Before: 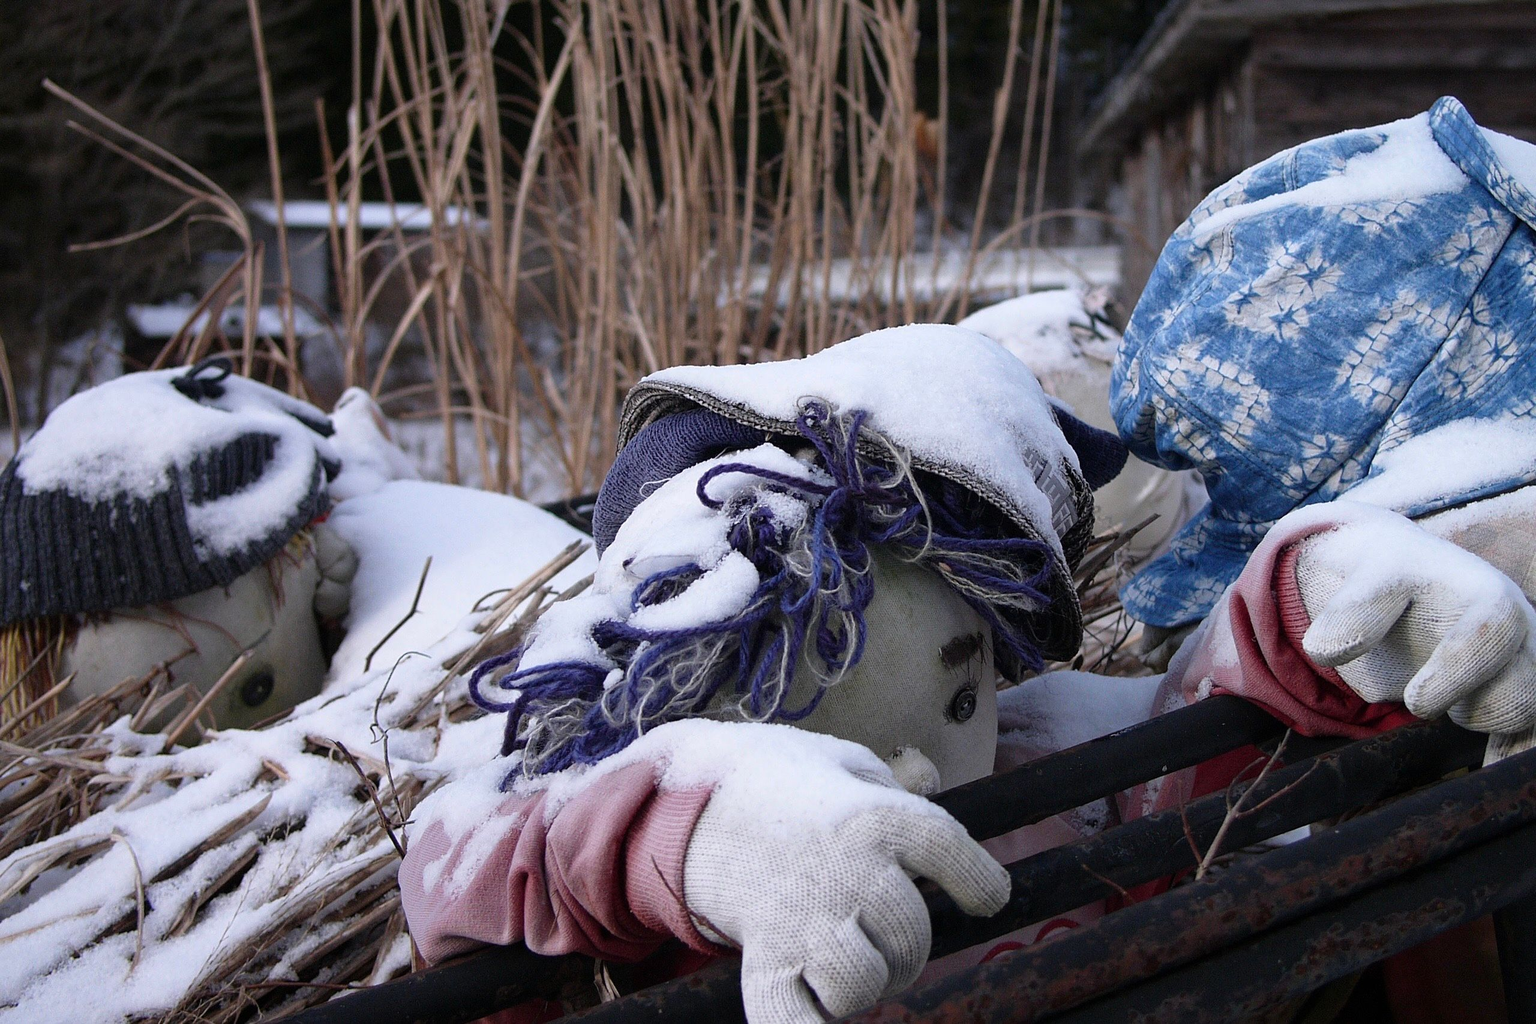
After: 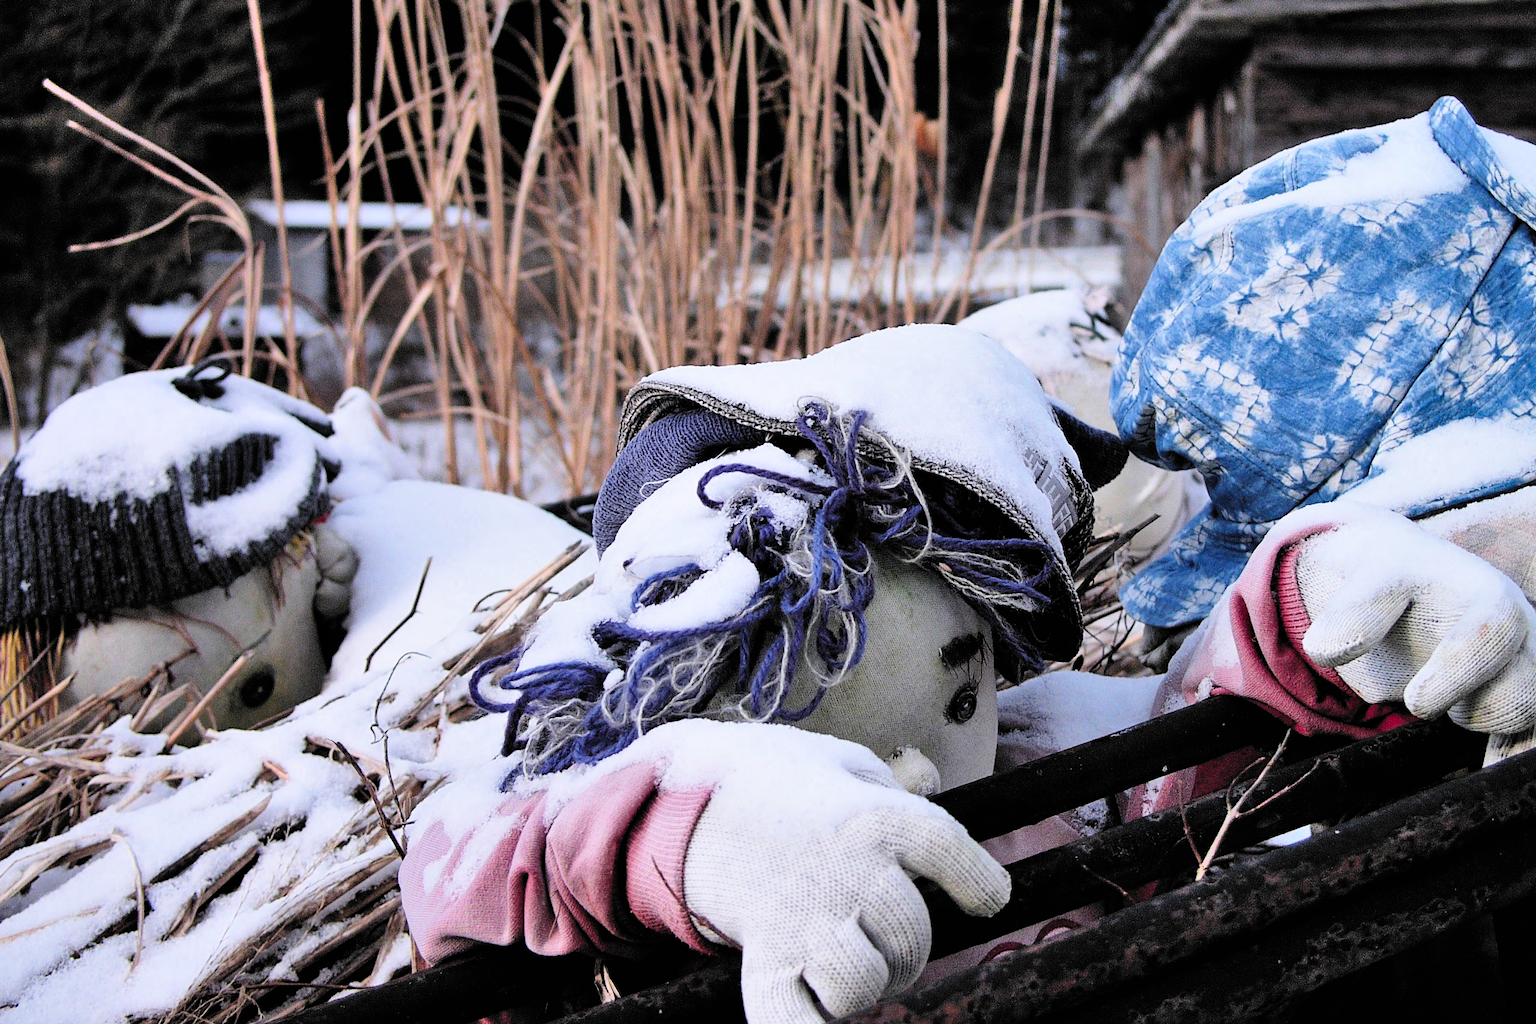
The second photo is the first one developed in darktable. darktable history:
shadows and highlights: soften with gaussian
filmic rgb: black relative exposure -5.06 EV, white relative exposure 3.97 EV, threshold 3.01 EV, hardness 2.91, contrast 1.297, highlights saturation mix -28.52%, color science v6 (2022), enable highlight reconstruction true
color zones: curves: ch1 [(0.24, 0.629) (0.75, 0.5)]; ch2 [(0.255, 0.454) (0.745, 0.491)]
vignetting: fall-off start 116.62%, fall-off radius 58%, unbound false
exposure: black level correction 0, exposure 1.001 EV, compensate exposure bias true, compensate highlight preservation false
